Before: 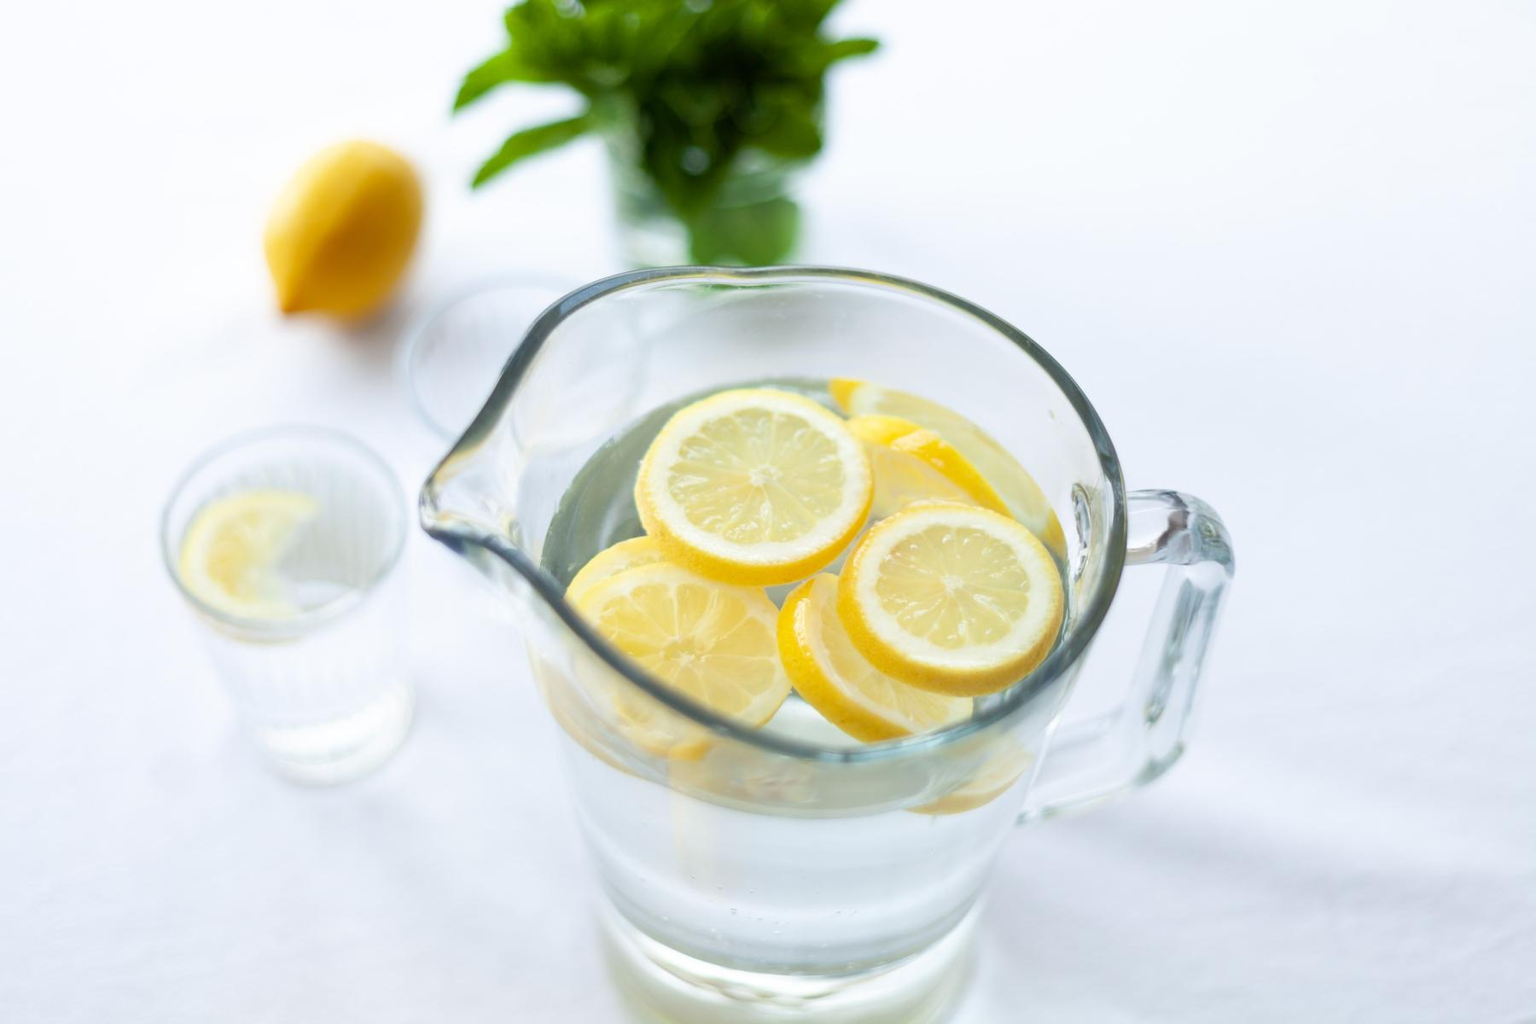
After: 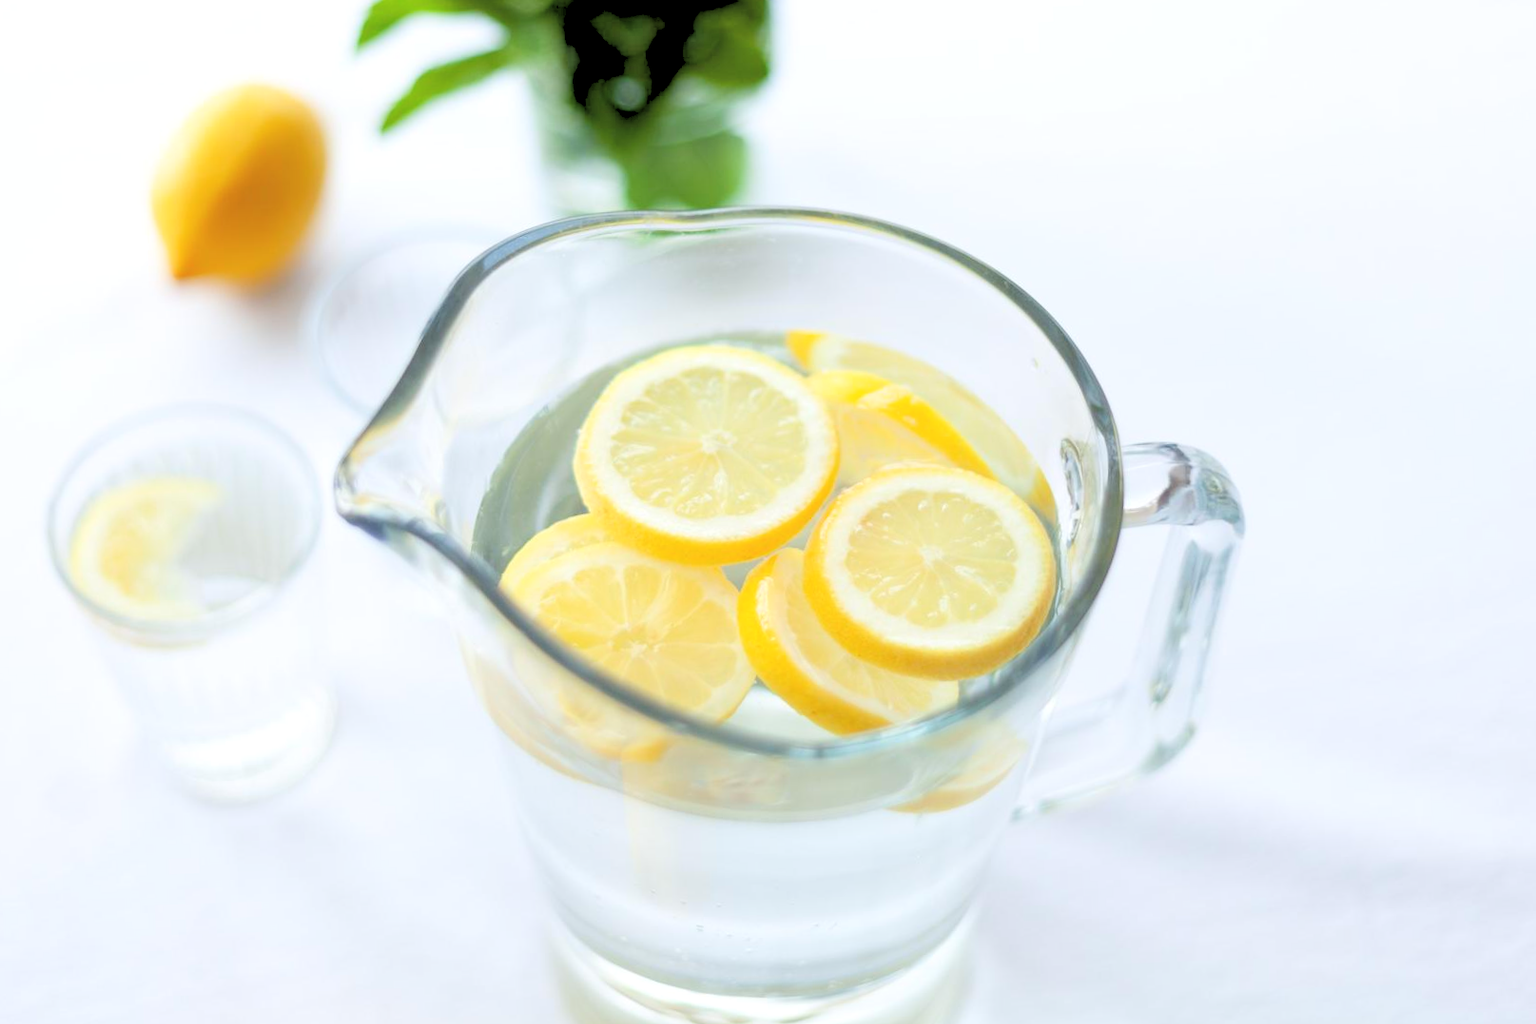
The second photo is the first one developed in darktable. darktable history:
rgb levels: levels [[0.027, 0.429, 0.996], [0, 0.5, 1], [0, 0.5, 1]]
crop and rotate: angle 1.96°, left 5.673%, top 5.673%
exposure: black level correction -0.005, exposure 0.054 EV, compensate highlight preservation false
